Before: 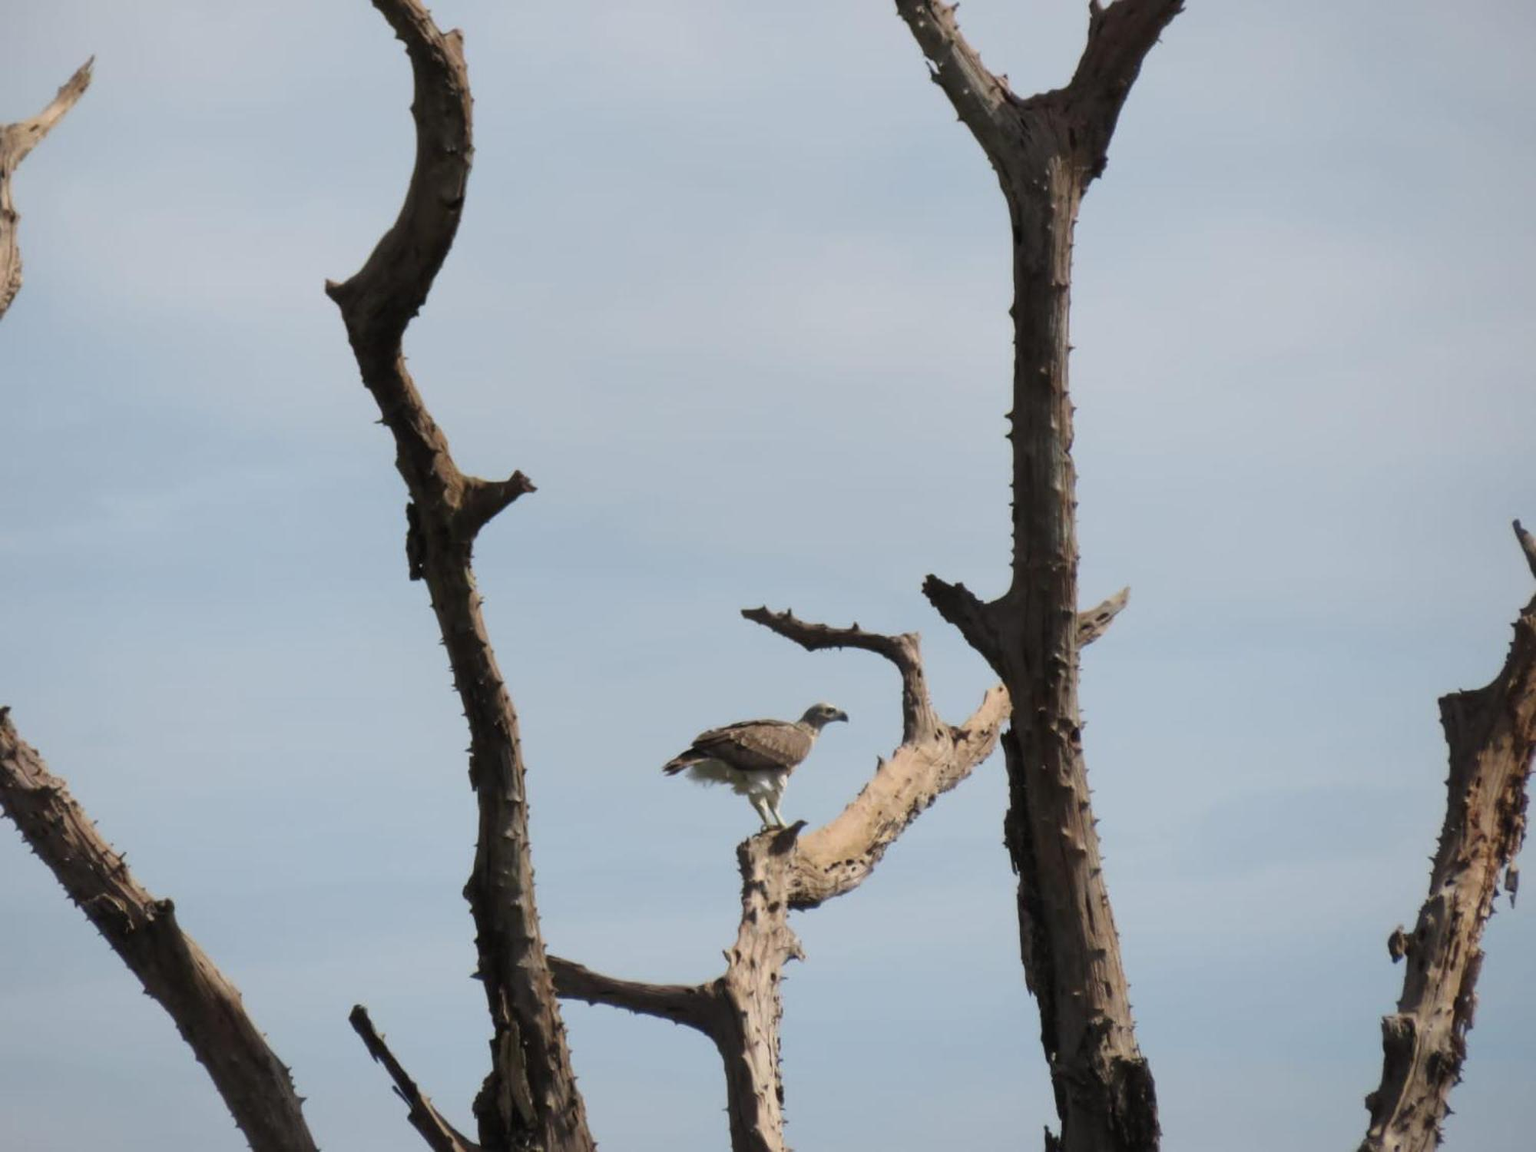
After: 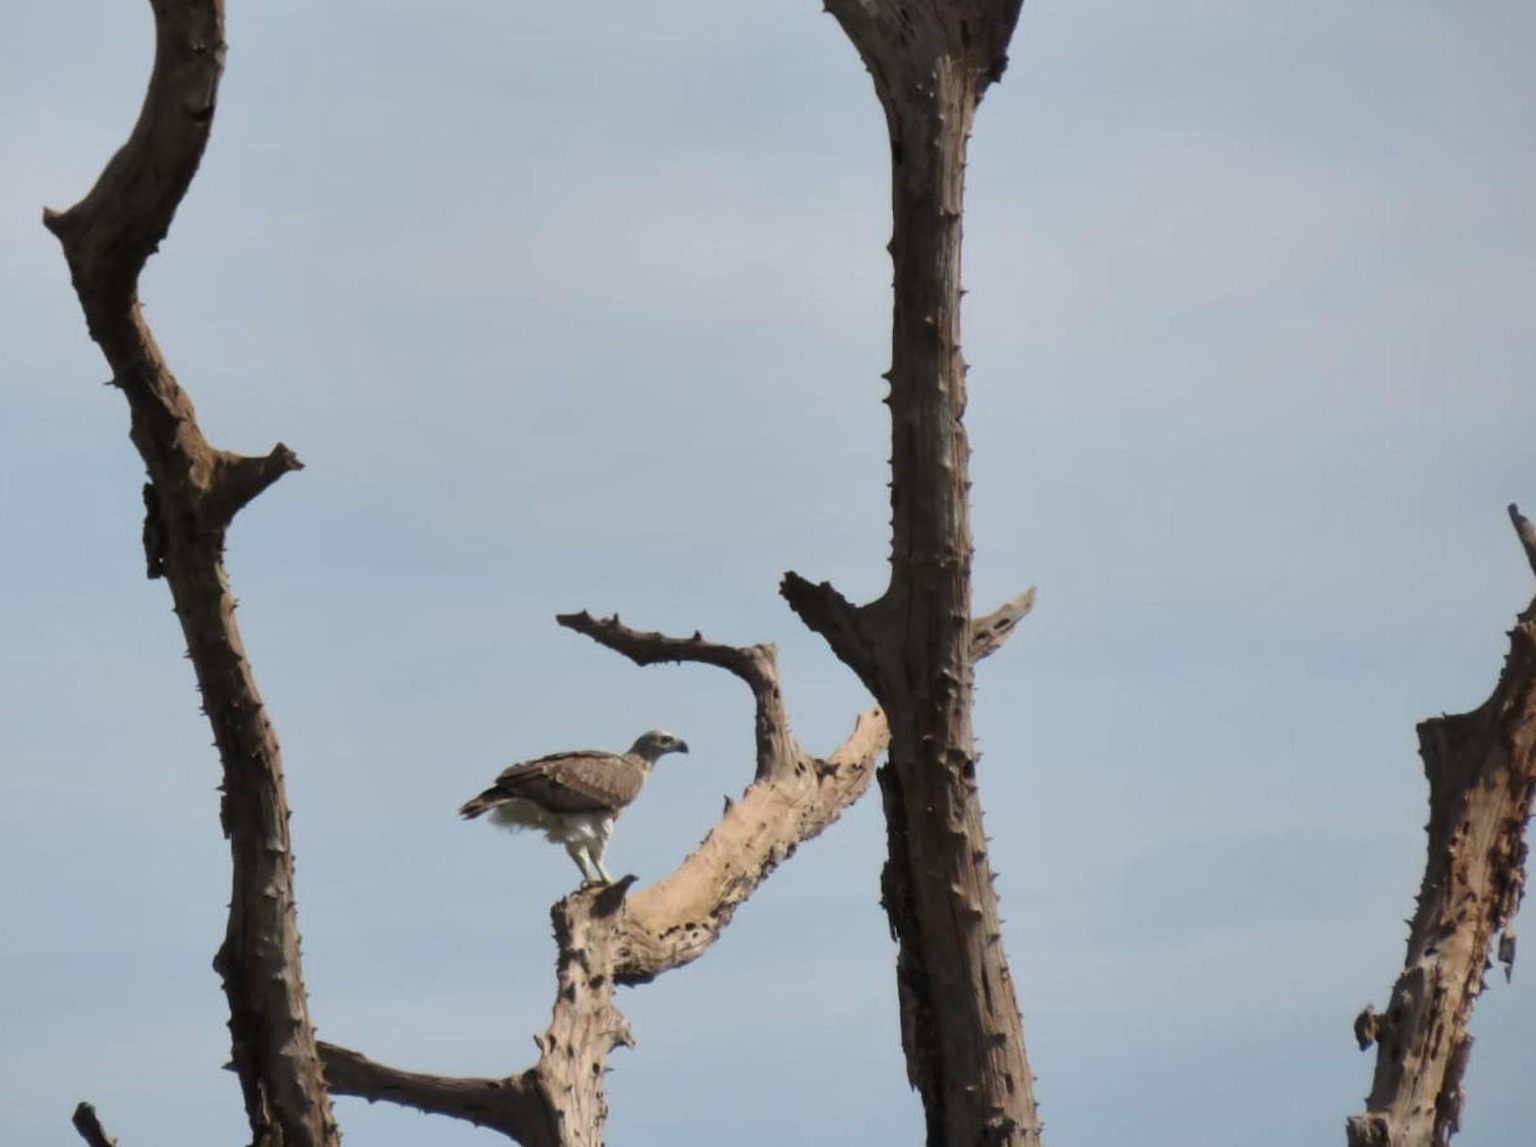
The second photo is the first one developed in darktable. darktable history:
shadows and highlights: shadows 37.81, highlights -27.77, soften with gaussian
crop: left 18.949%, top 9.696%, bottom 9.559%
